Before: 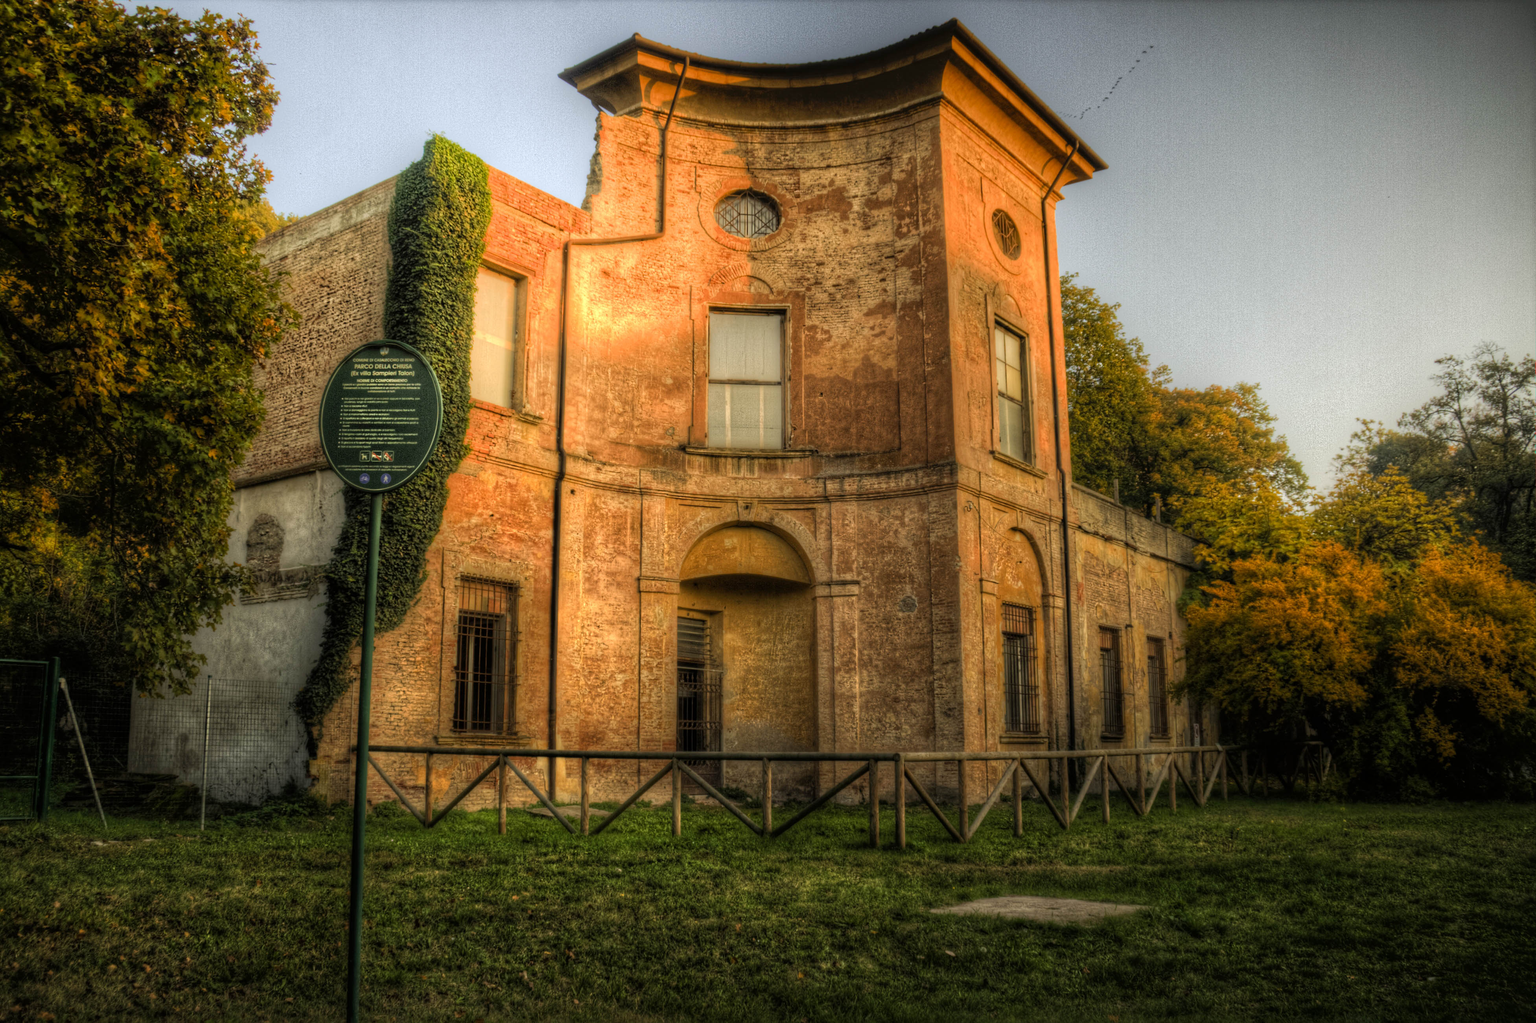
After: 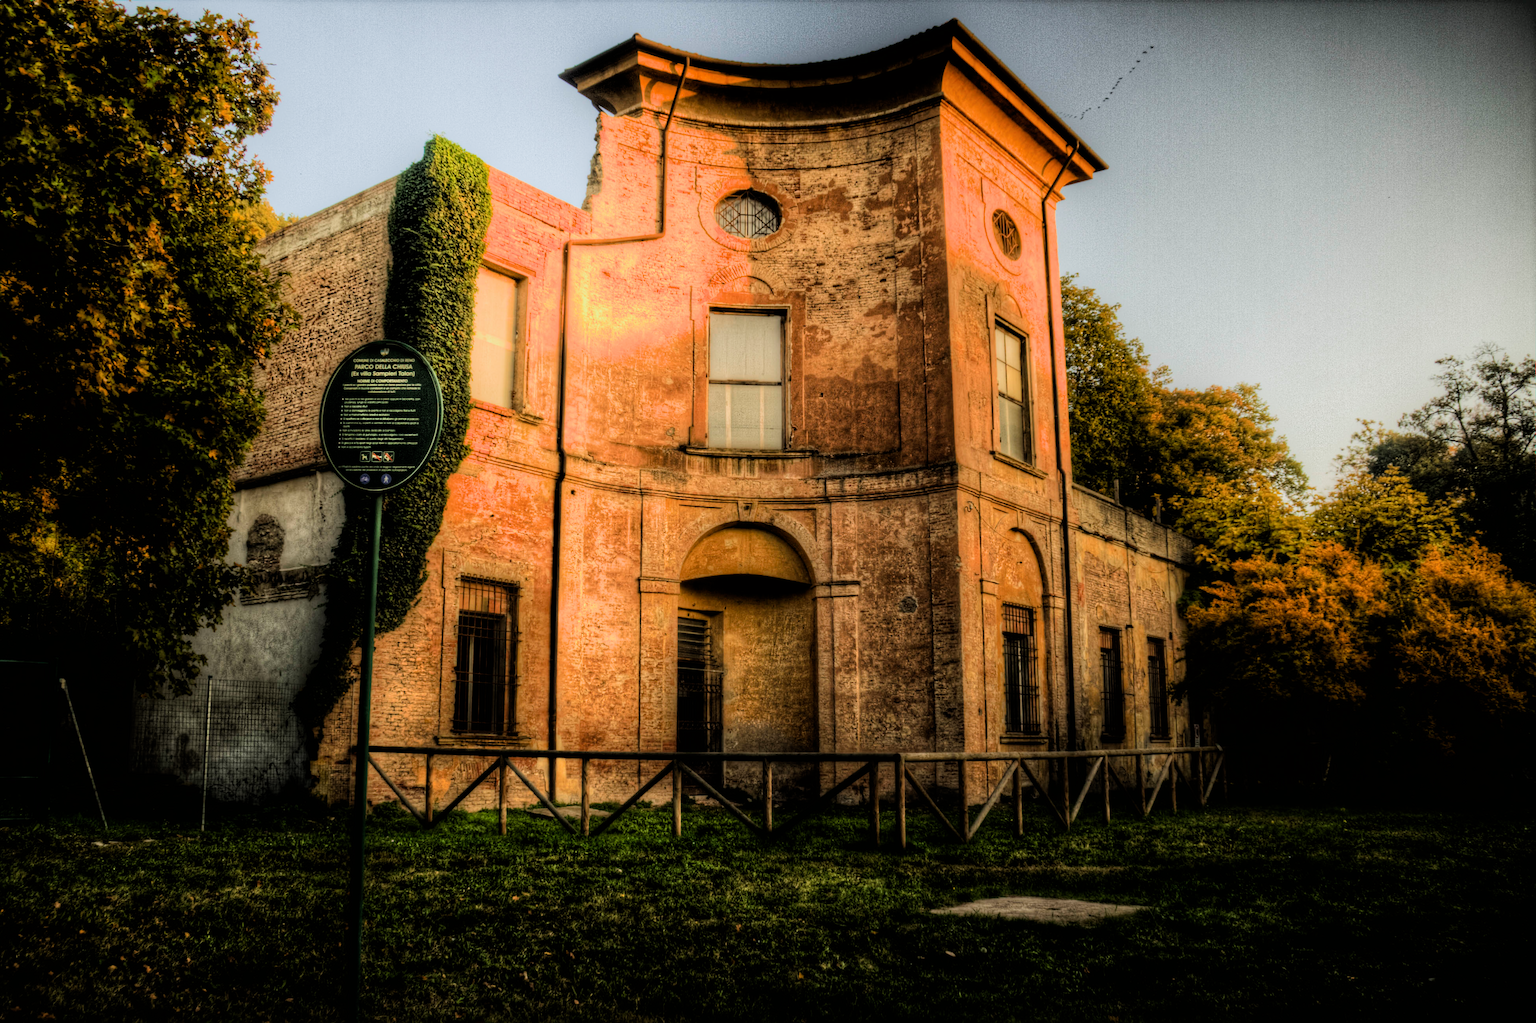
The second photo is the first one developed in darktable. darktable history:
filmic rgb: black relative exposure -5.03 EV, white relative exposure 3.99 EV, hardness 2.9, contrast 1.503, iterations of high-quality reconstruction 10
